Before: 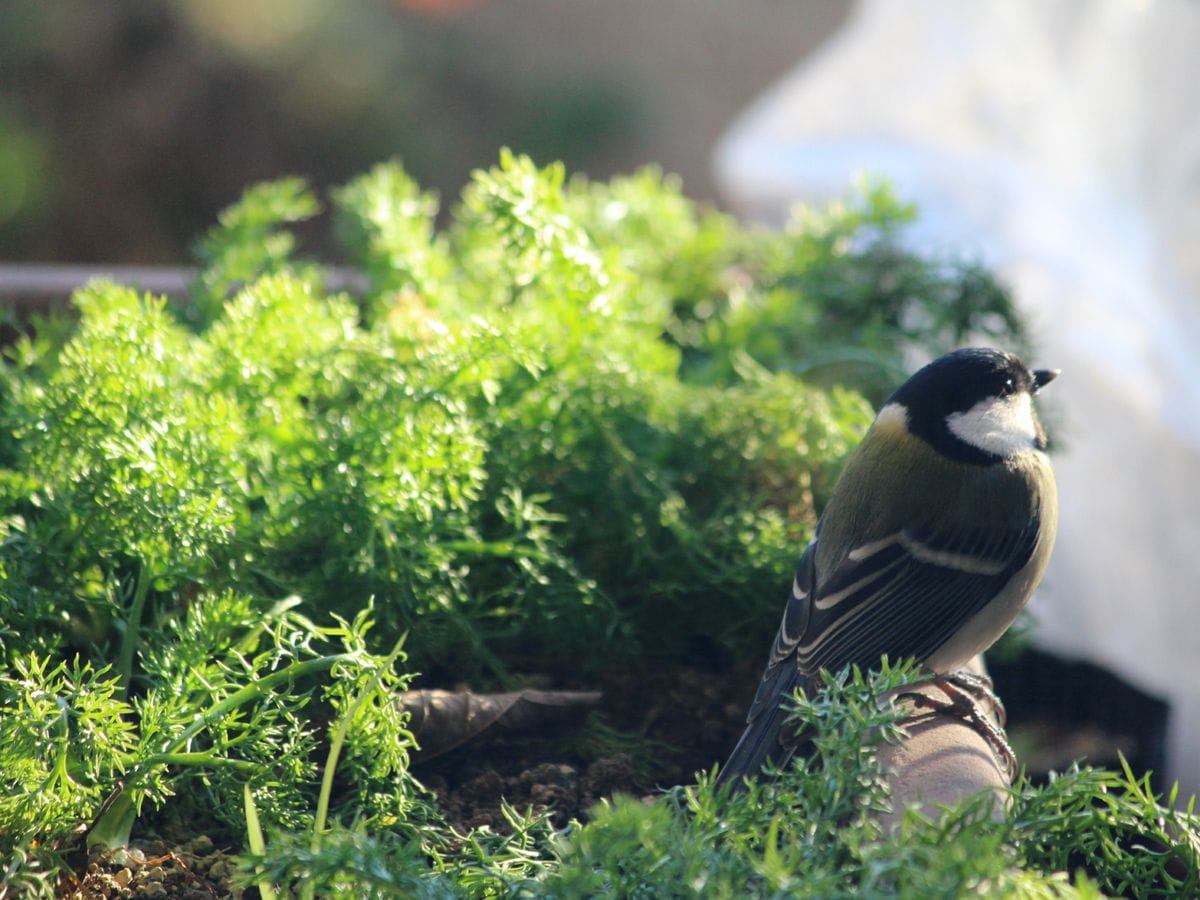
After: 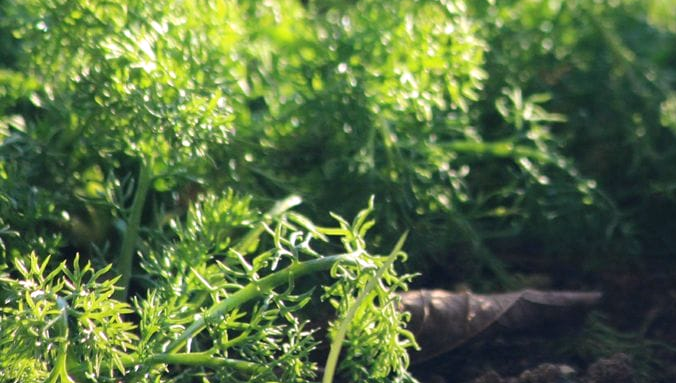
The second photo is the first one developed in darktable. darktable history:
crop: top 44.483%, right 43.593%, bottom 12.892%
white balance: red 1.05, blue 1.072
